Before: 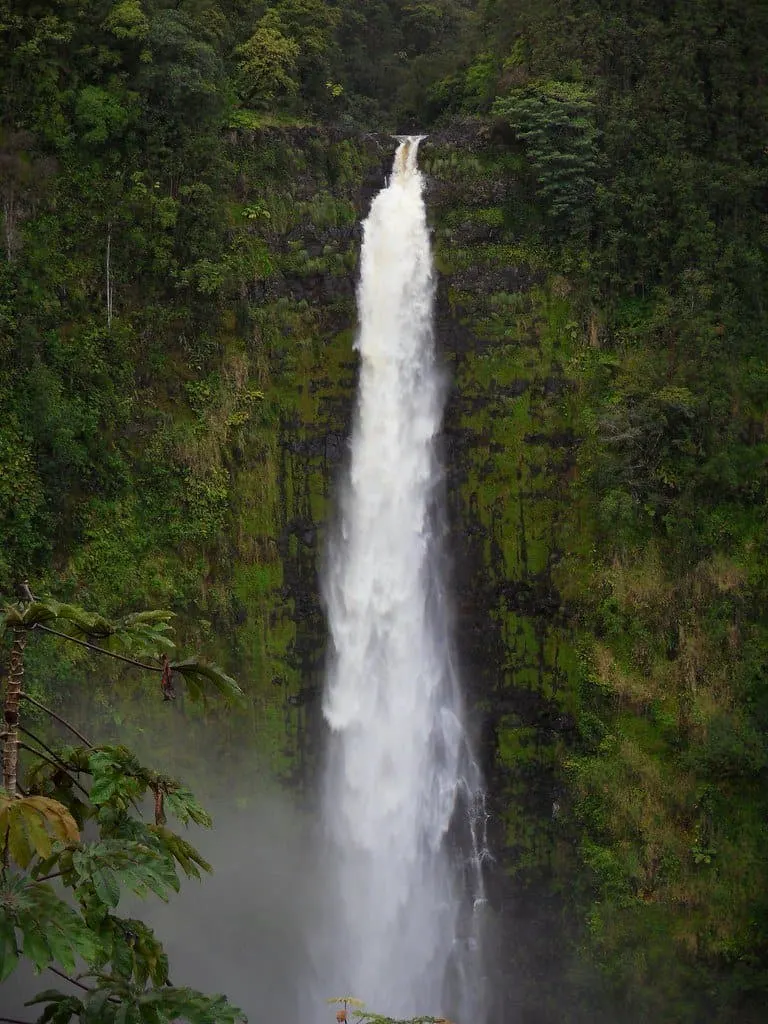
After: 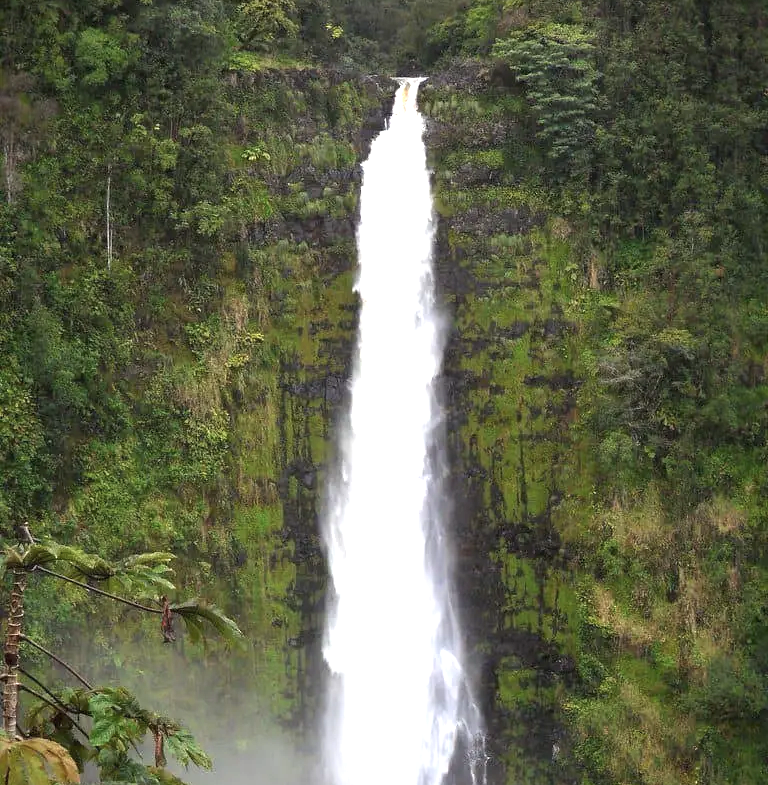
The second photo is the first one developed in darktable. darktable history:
crop: top 5.667%, bottom 17.637%
color contrast: green-magenta contrast 0.84, blue-yellow contrast 0.86
exposure: black level correction 0, exposure 1.45 EV, compensate exposure bias true, compensate highlight preservation false
